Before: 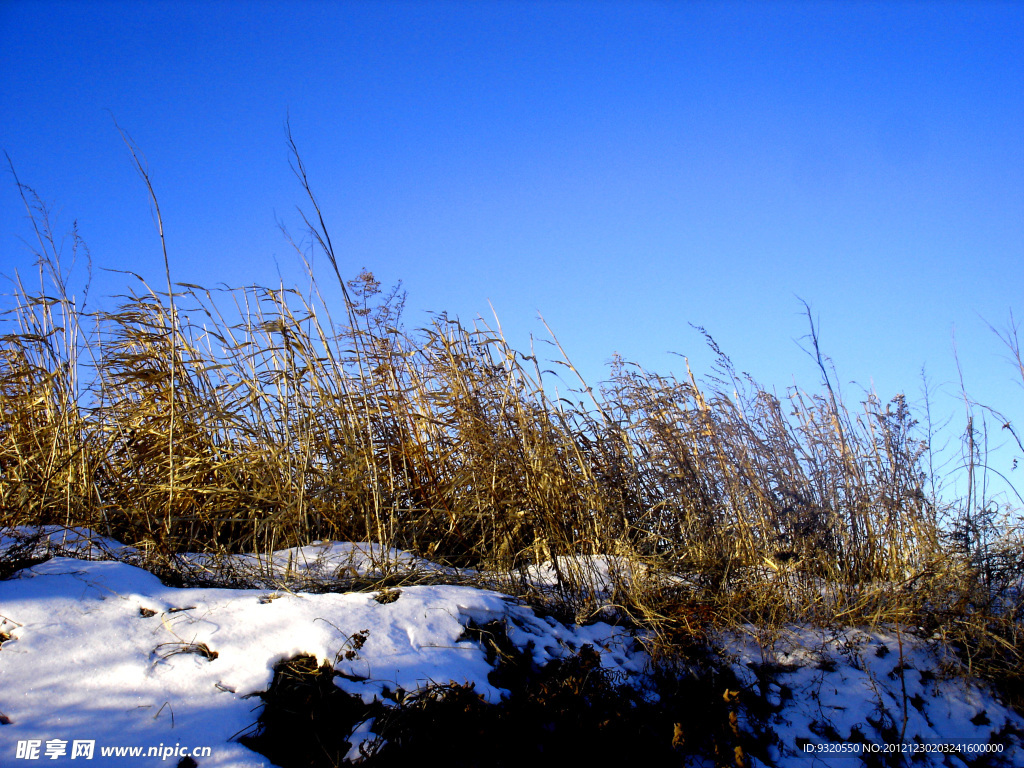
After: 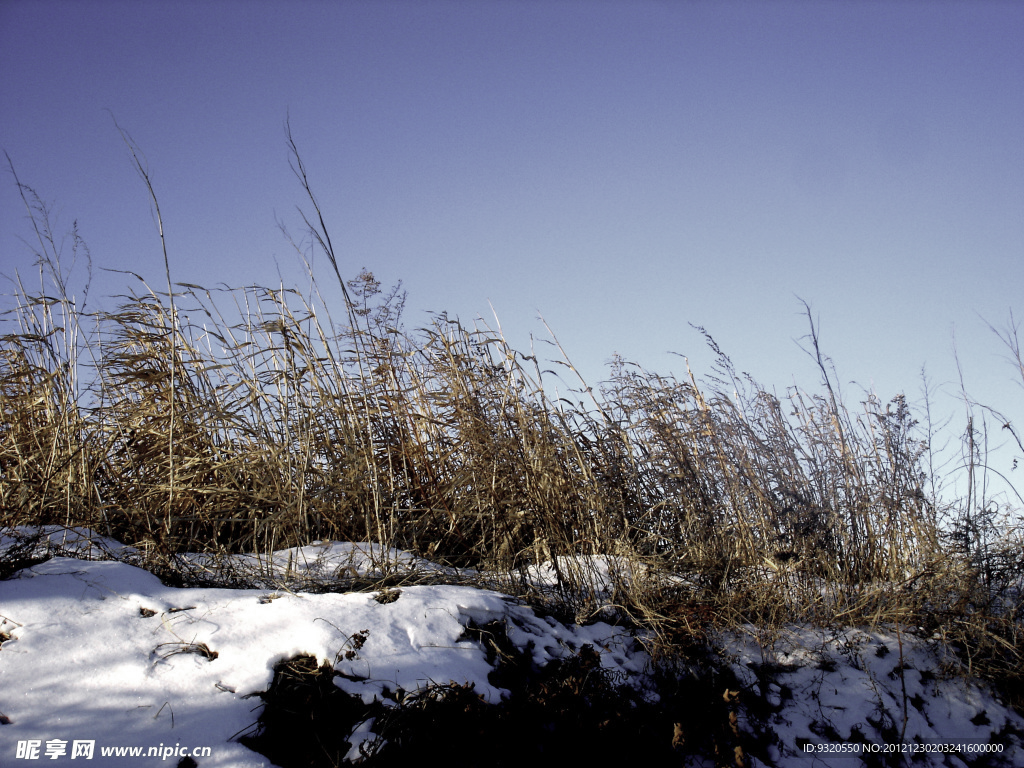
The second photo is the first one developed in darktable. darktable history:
color zones: curves: ch0 [(0, 0.48) (0.209, 0.398) (0.305, 0.332) (0.429, 0.493) (0.571, 0.5) (0.714, 0.5) (0.857, 0.5) (1, 0.48)]; ch1 [(0, 0.633) (0.143, 0.586) (0.286, 0.489) (0.429, 0.448) (0.571, 0.31) (0.714, 0.335) (0.857, 0.492) (1, 0.633)]; ch2 [(0, 0.448) (0.143, 0.498) (0.286, 0.5) (0.429, 0.5) (0.571, 0.5) (0.714, 0.5) (0.857, 0.5) (1, 0.448)]
color correction: highlights b* -0.03, saturation 0.476
